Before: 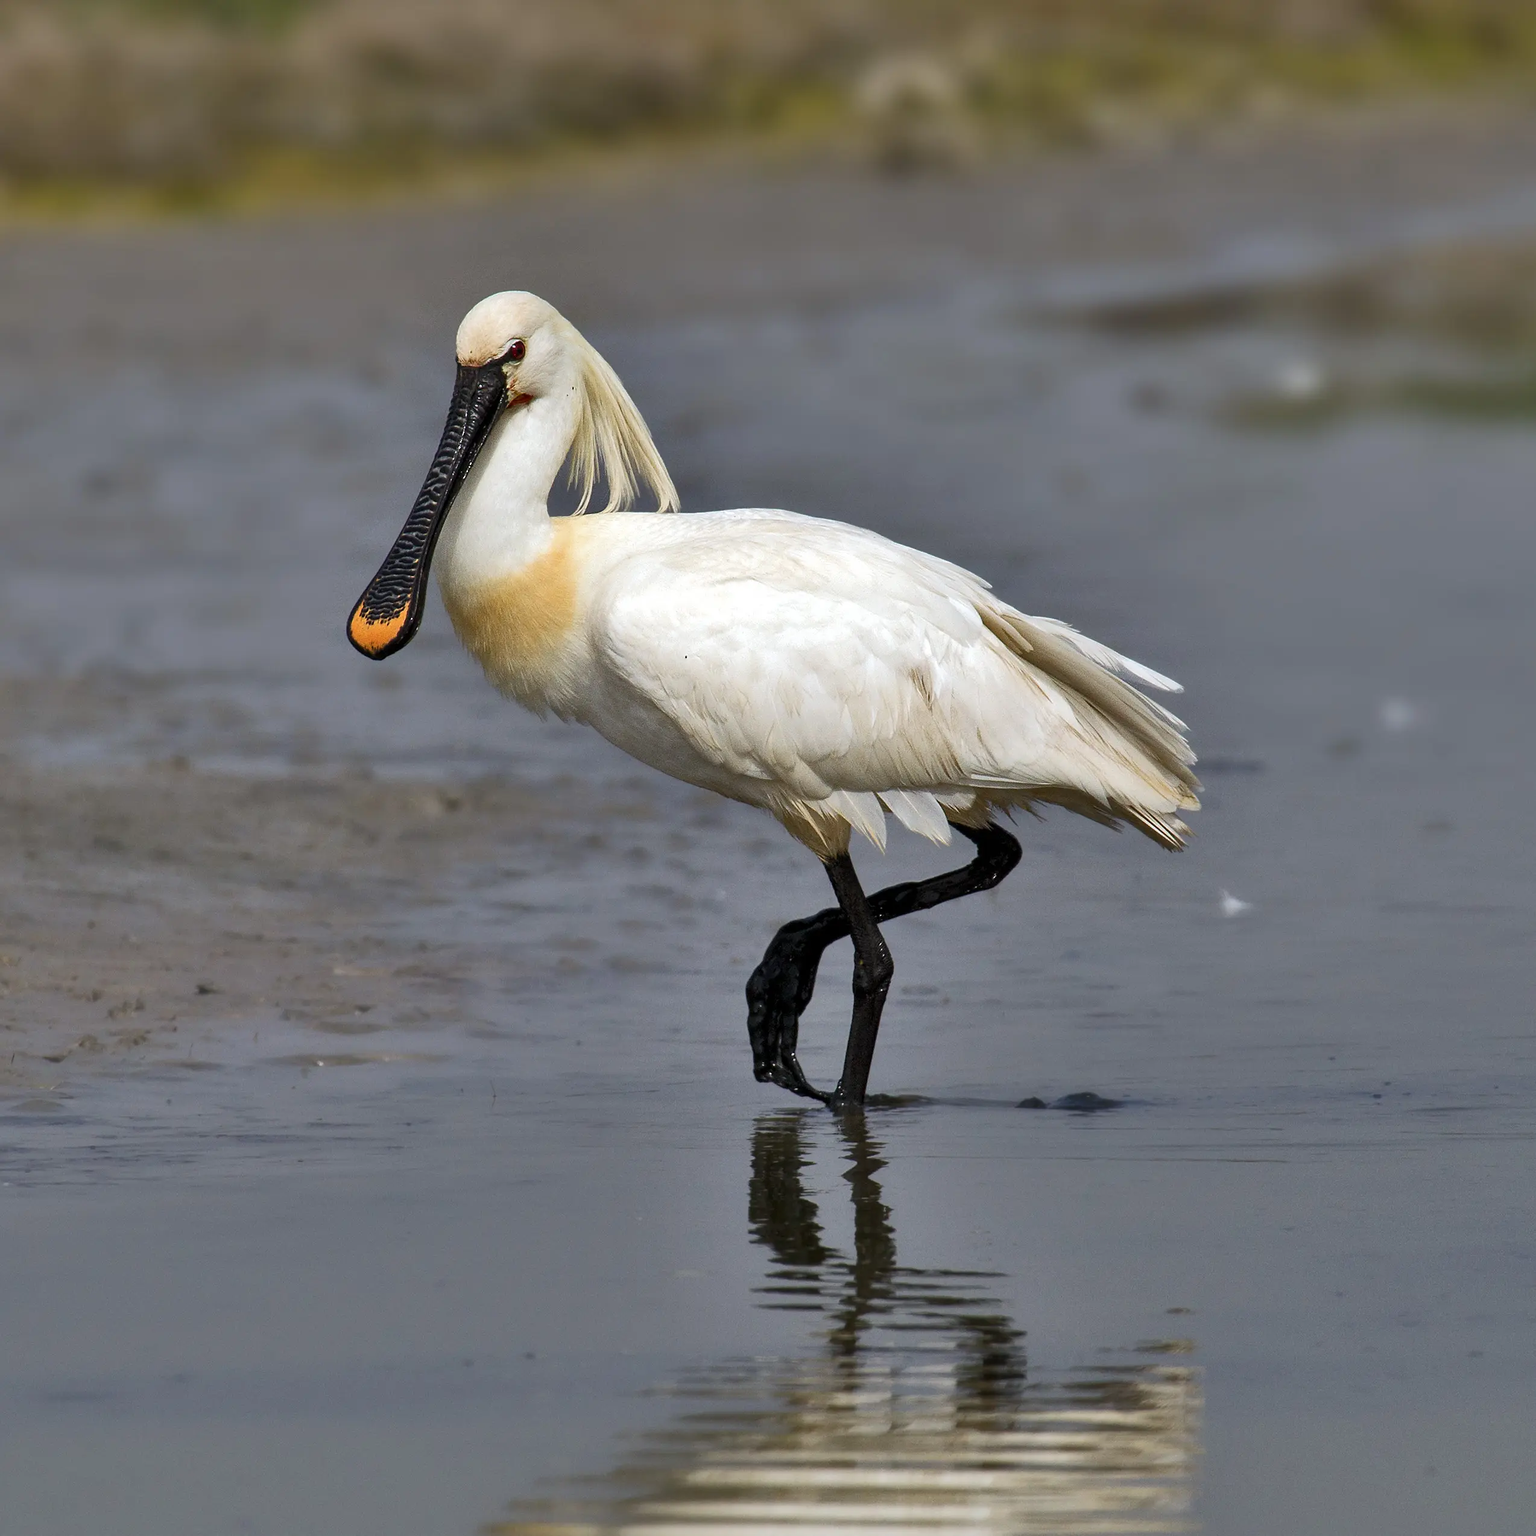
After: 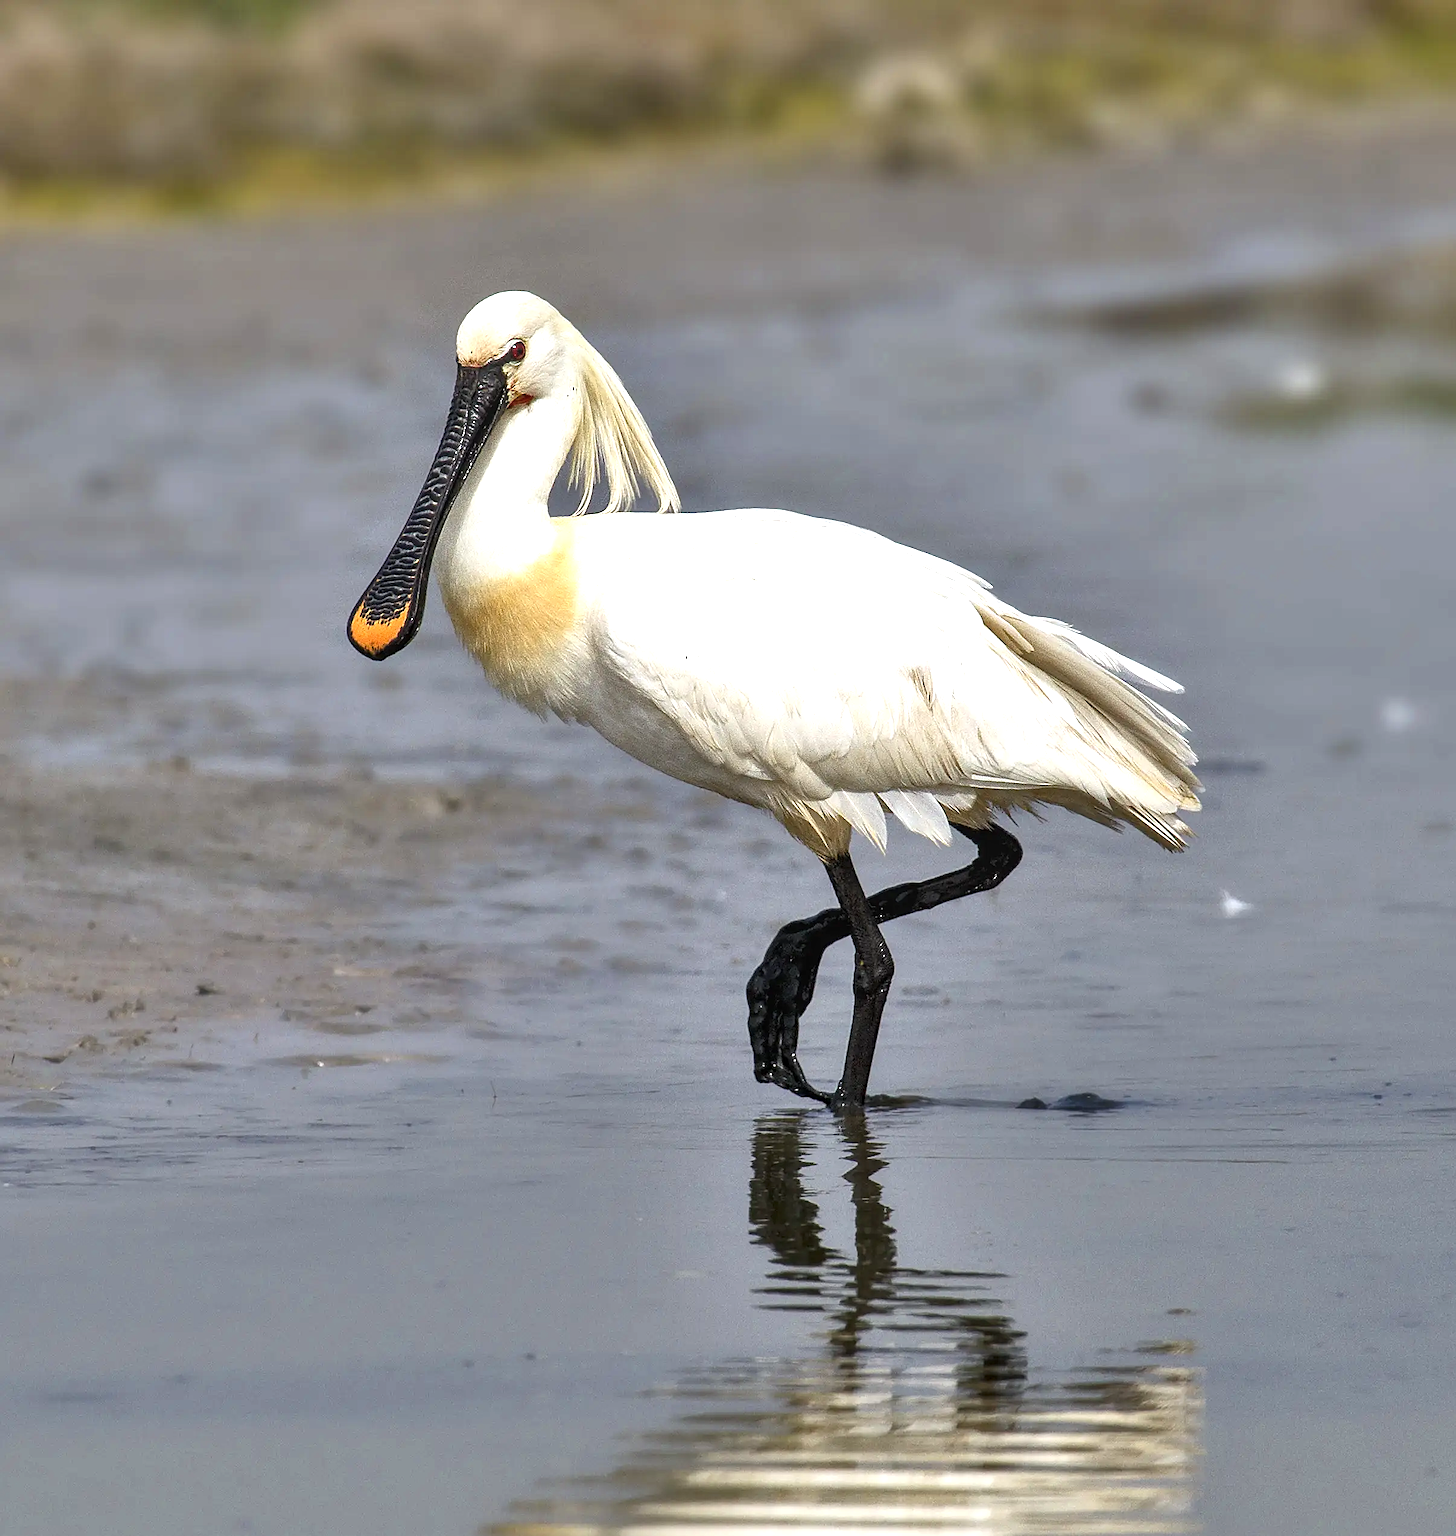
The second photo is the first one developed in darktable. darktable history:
sharpen: on, module defaults
color zones: curves: ch0 [(0.25, 0.5) (0.463, 0.627) (0.484, 0.637) (0.75, 0.5)]
crop and rotate: right 5.167%
local contrast: on, module defaults
exposure: black level correction 0, exposure 0.7 EV, compensate exposure bias true, compensate highlight preservation false
